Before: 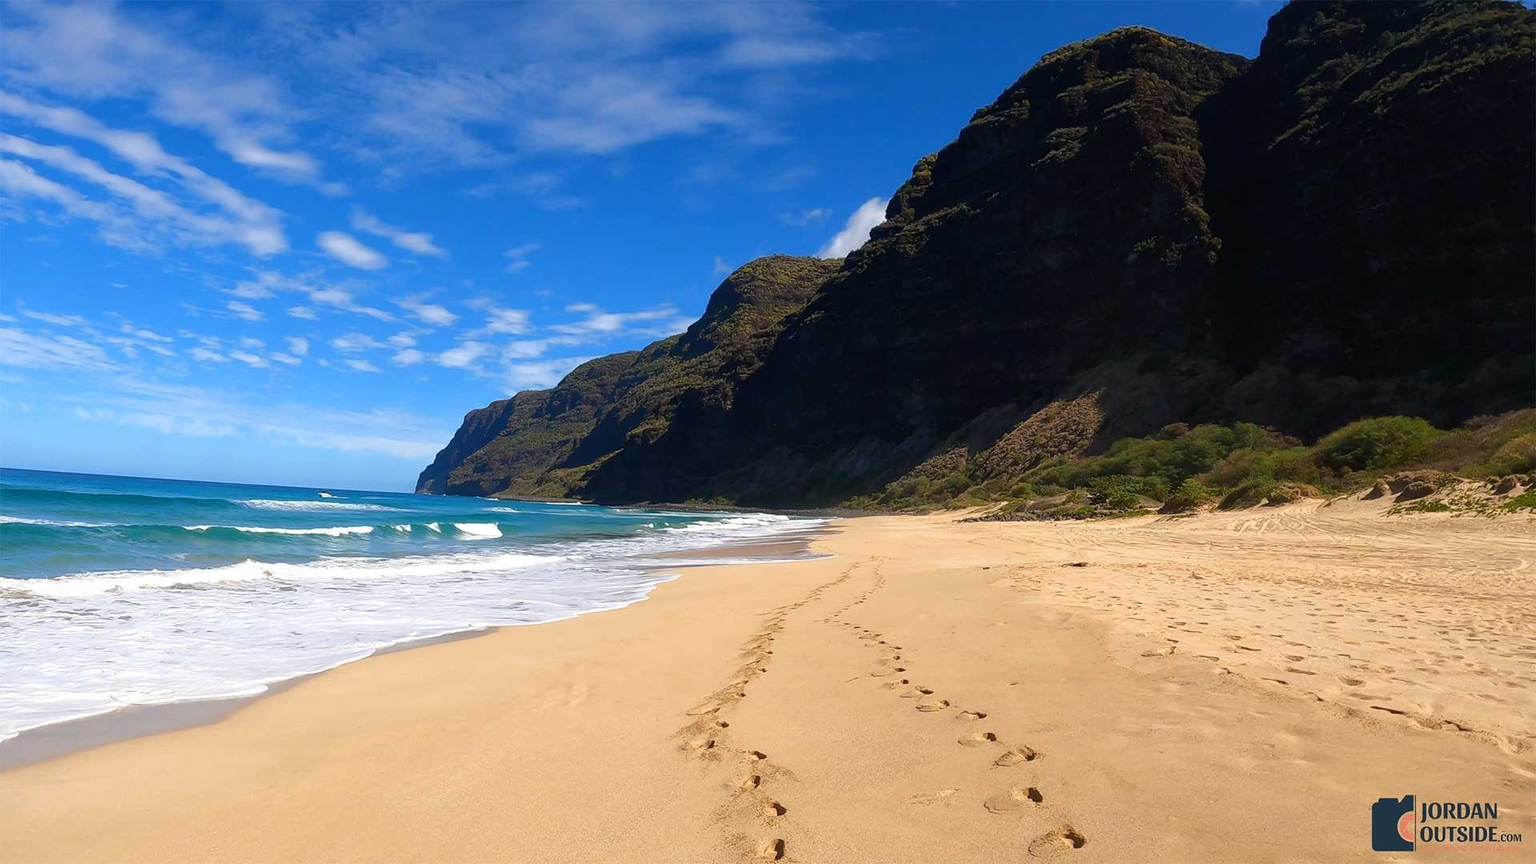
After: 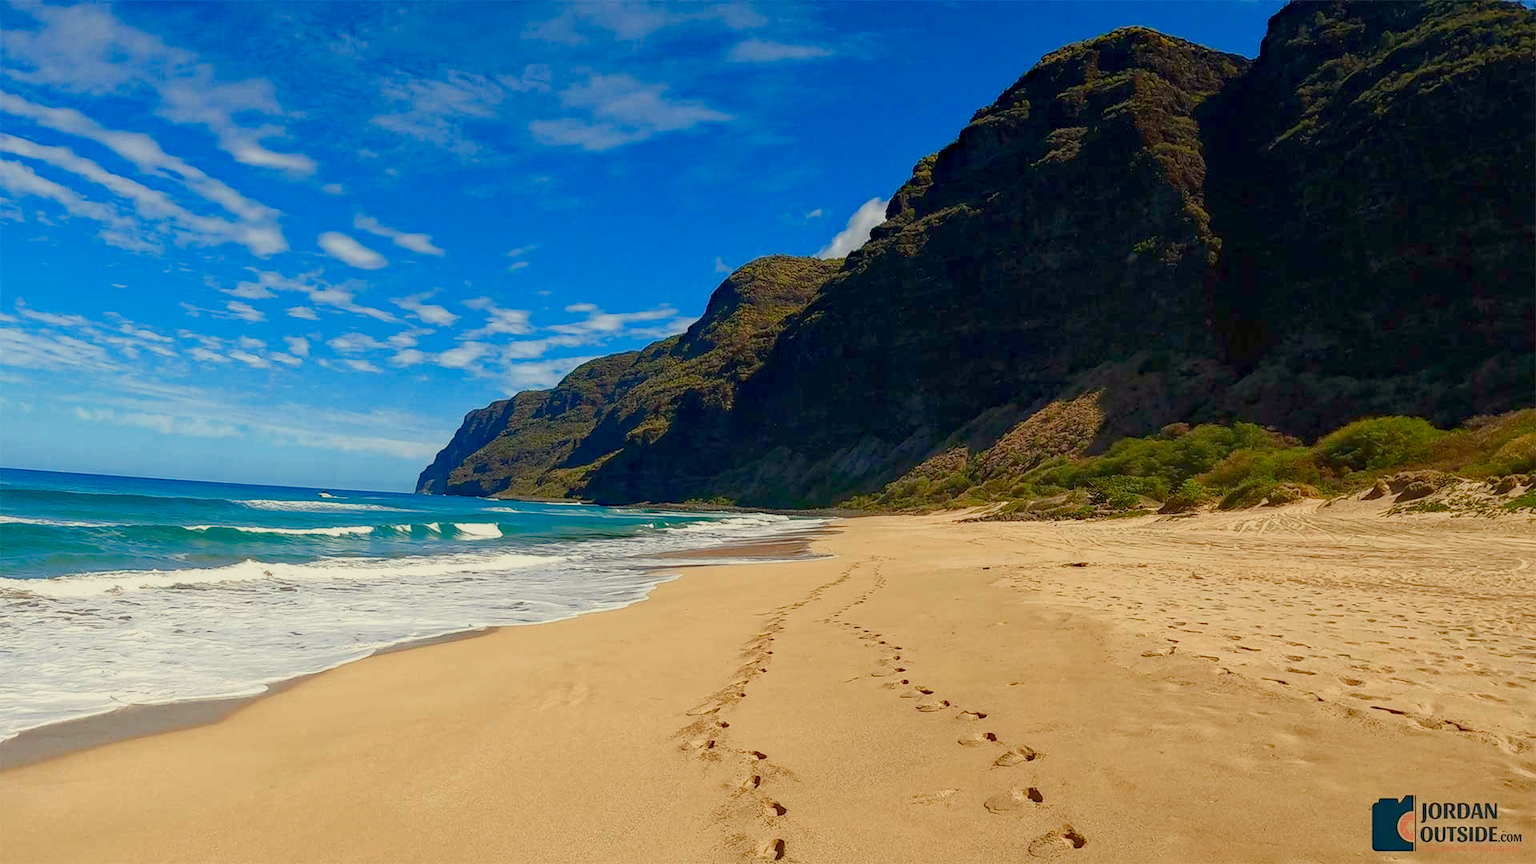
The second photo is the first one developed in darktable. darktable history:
haze removal: strength 0.42, compatibility mode true, adaptive false
color balance rgb: shadows lift › chroma 1%, shadows lift › hue 113°, highlights gain › chroma 0.2%, highlights gain › hue 333°, perceptual saturation grading › global saturation 20%, perceptual saturation grading › highlights -50%, perceptual saturation grading › shadows 25%, contrast -20%
white balance: red 1.045, blue 0.932
color correction: highlights a* -4.28, highlights b* 6.53
local contrast: on, module defaults
